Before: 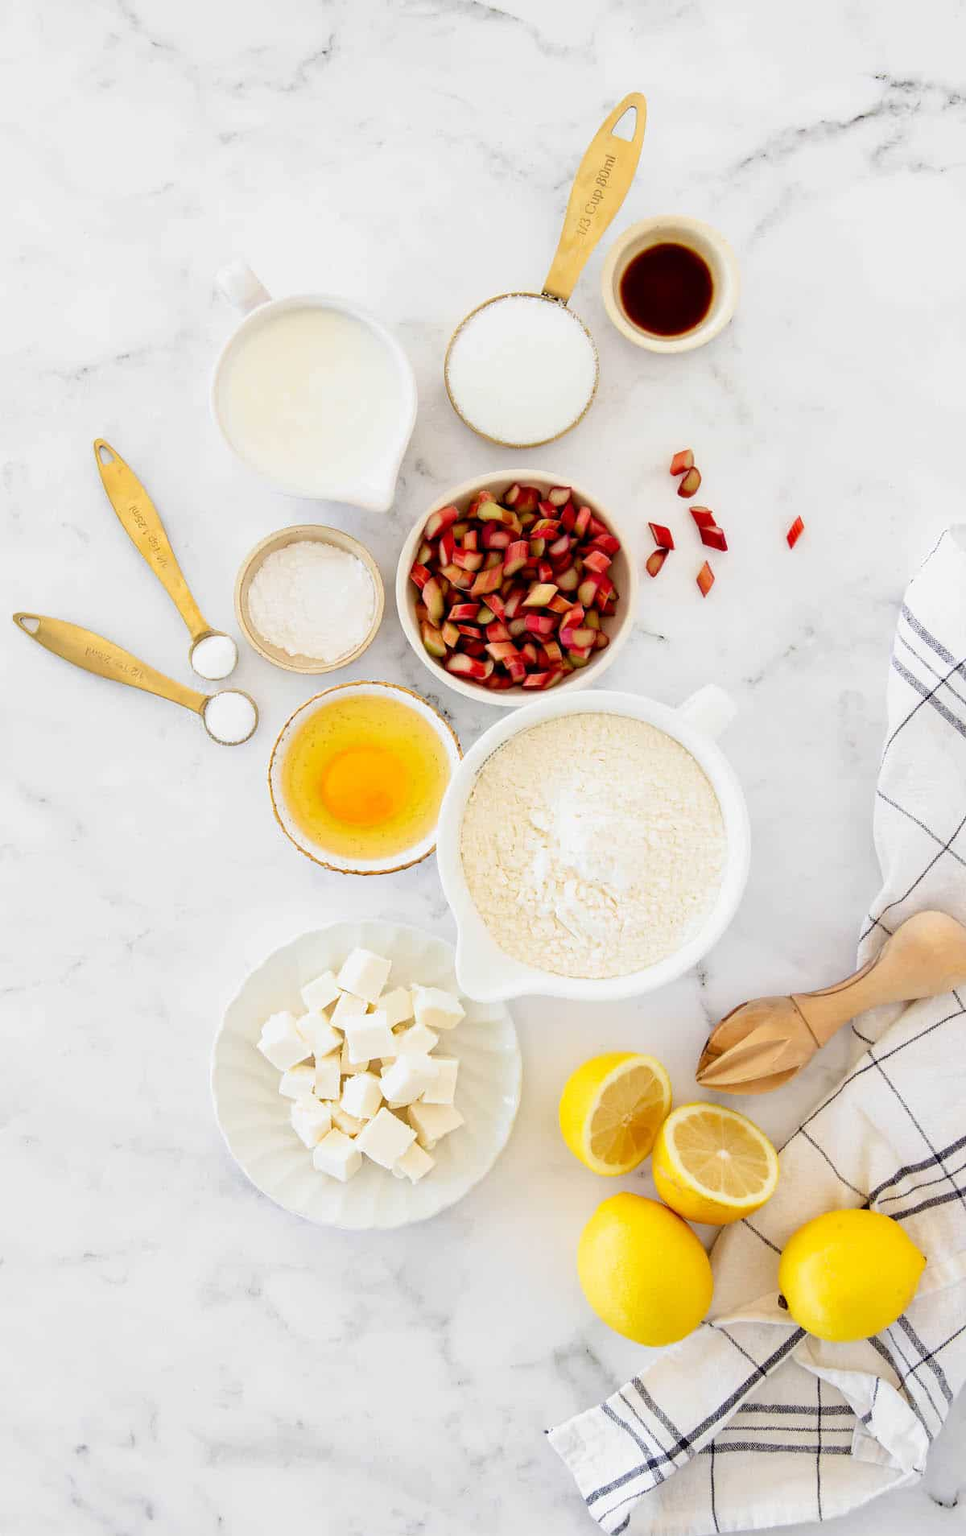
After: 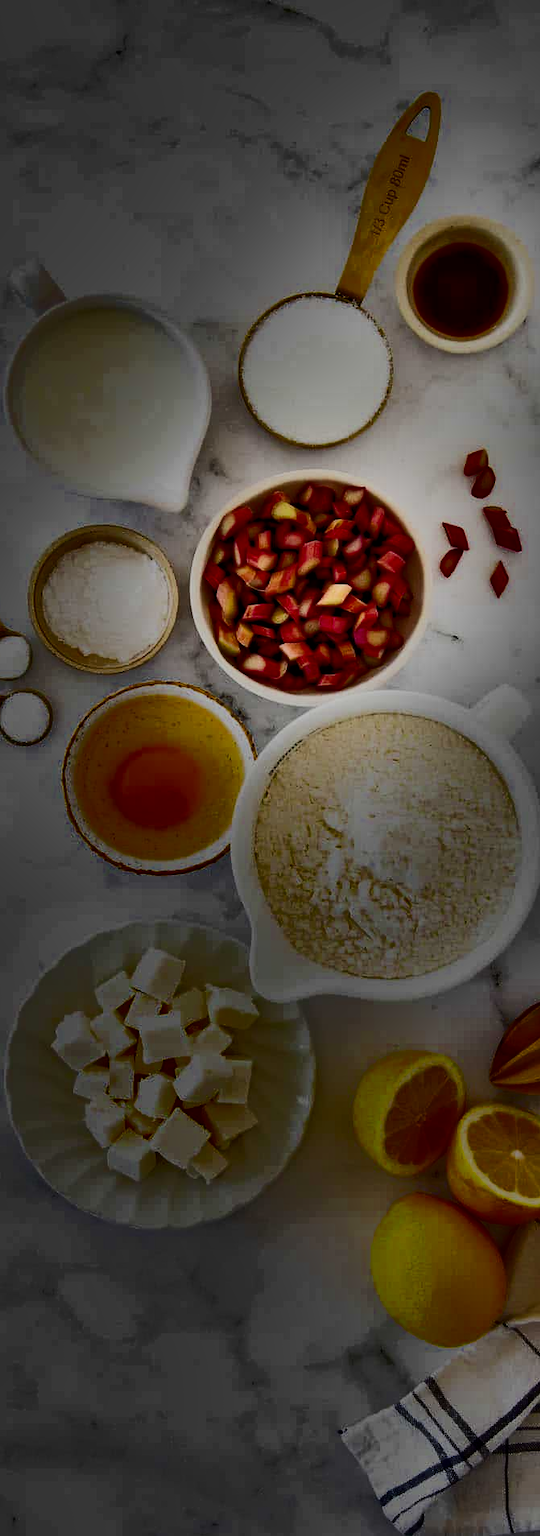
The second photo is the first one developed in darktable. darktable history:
crop: left 21.412%, right 22.66%
shadows and highlights: radius 123.9, shadows 98.28, white point adjustment -2.92, highlights -98.08, soften with gaussian
tone equalizer: on, module defaults
contrast brightness saturation: contrast 0.284
exposure: exposure 0.57 EV, compensate exposure bias true, compensate highlight preservation false
filmic rgb: black relative exposure -7.65 EV, white relative exposure 4.56 EV, hardness 3.61
contrast equalizer: octaves 7, y [[0.509, 0.514, 0.523, 0.542, 0.578, 0.603], [0.5 ×6], [0.509, 0.514, 0.523, 0.542, 0.578, 0.603], [0.001, 0.002, 0.003, 0.005, 0.01, 0.013], [0.001, 0.002, 0.003, 0.005, 0.01, 0.013]], mix 0.151
